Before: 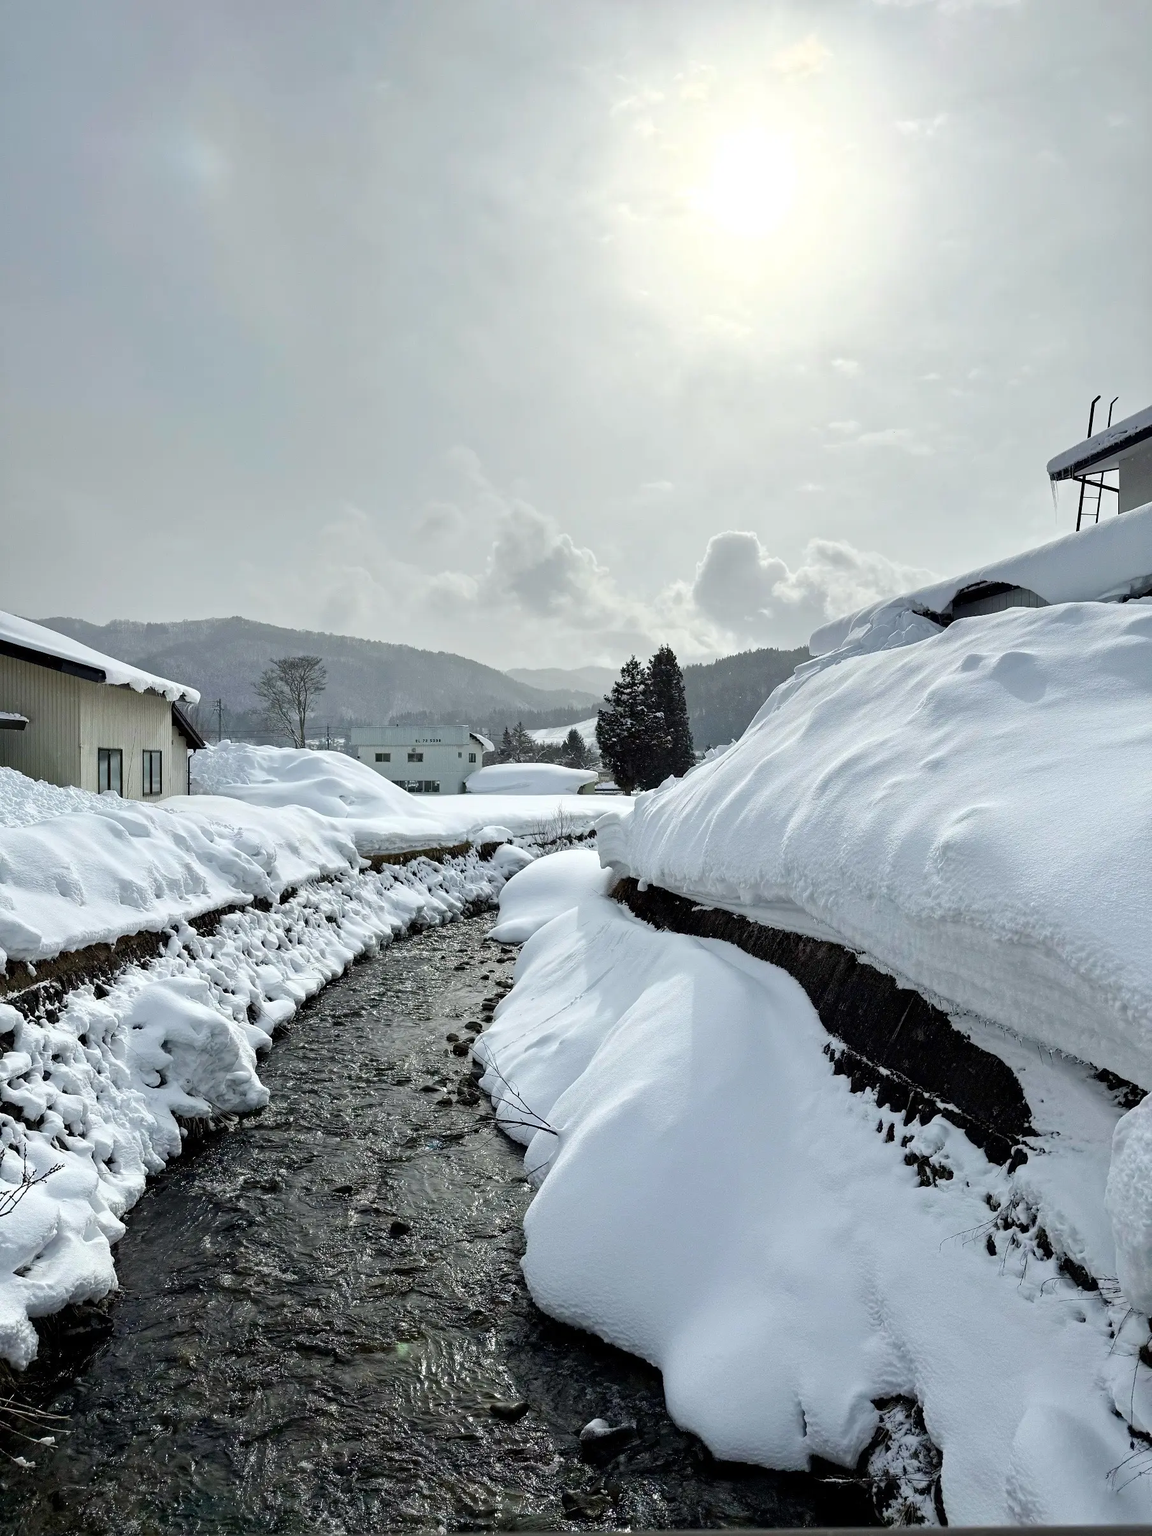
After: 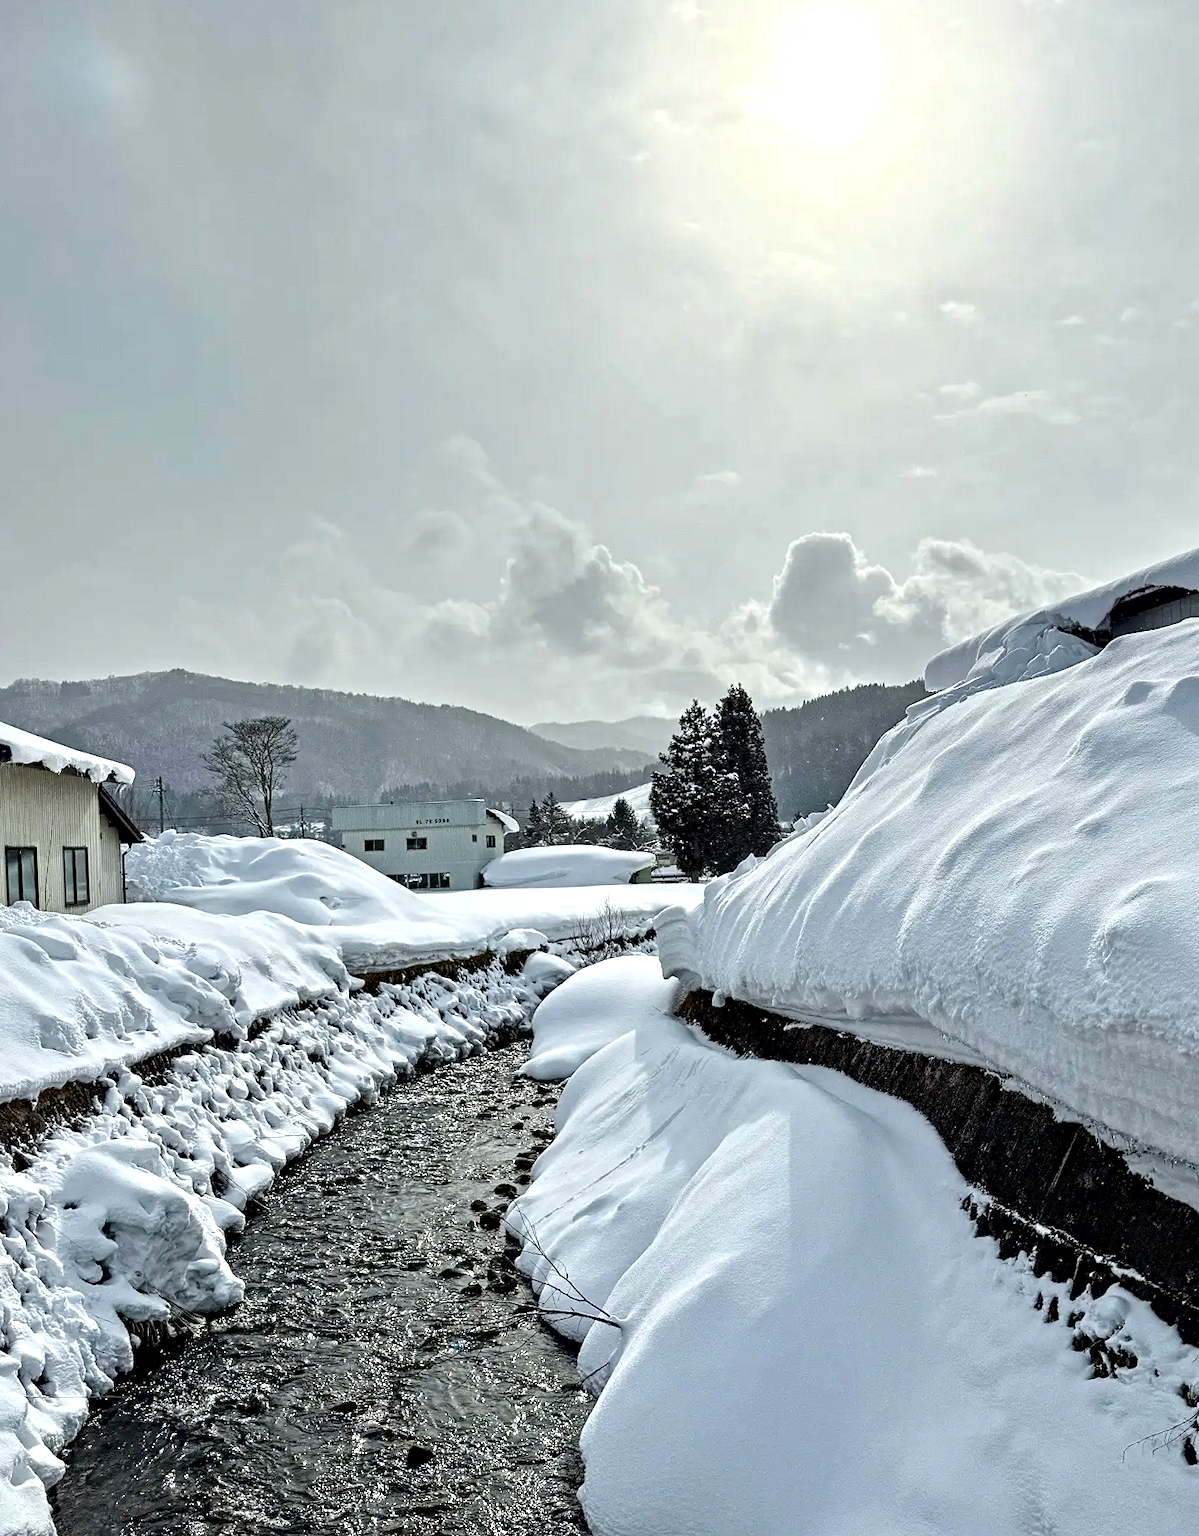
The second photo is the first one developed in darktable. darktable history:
contrast equalizer: octaves 7, y [[0.5, 0.542, 0.583, 0.625, 0.667, 0.708], [0.5 ×6], [0.5 ×6], [0 ×6], [0 ×6]]
contrast brightness saturation: saturation 0.18
crop and rotate: left 7.196%, top 4.574%, right 10.605%, bottom 13.178%
rotate and perspective: rotation -2.12°, lens shift (vertical) 0.009, lens shift (horizontal) -0.008, automatic cropping original format, crop left 0.036, crop right 0.964, crop top 0.05, crop bottom 0.959
